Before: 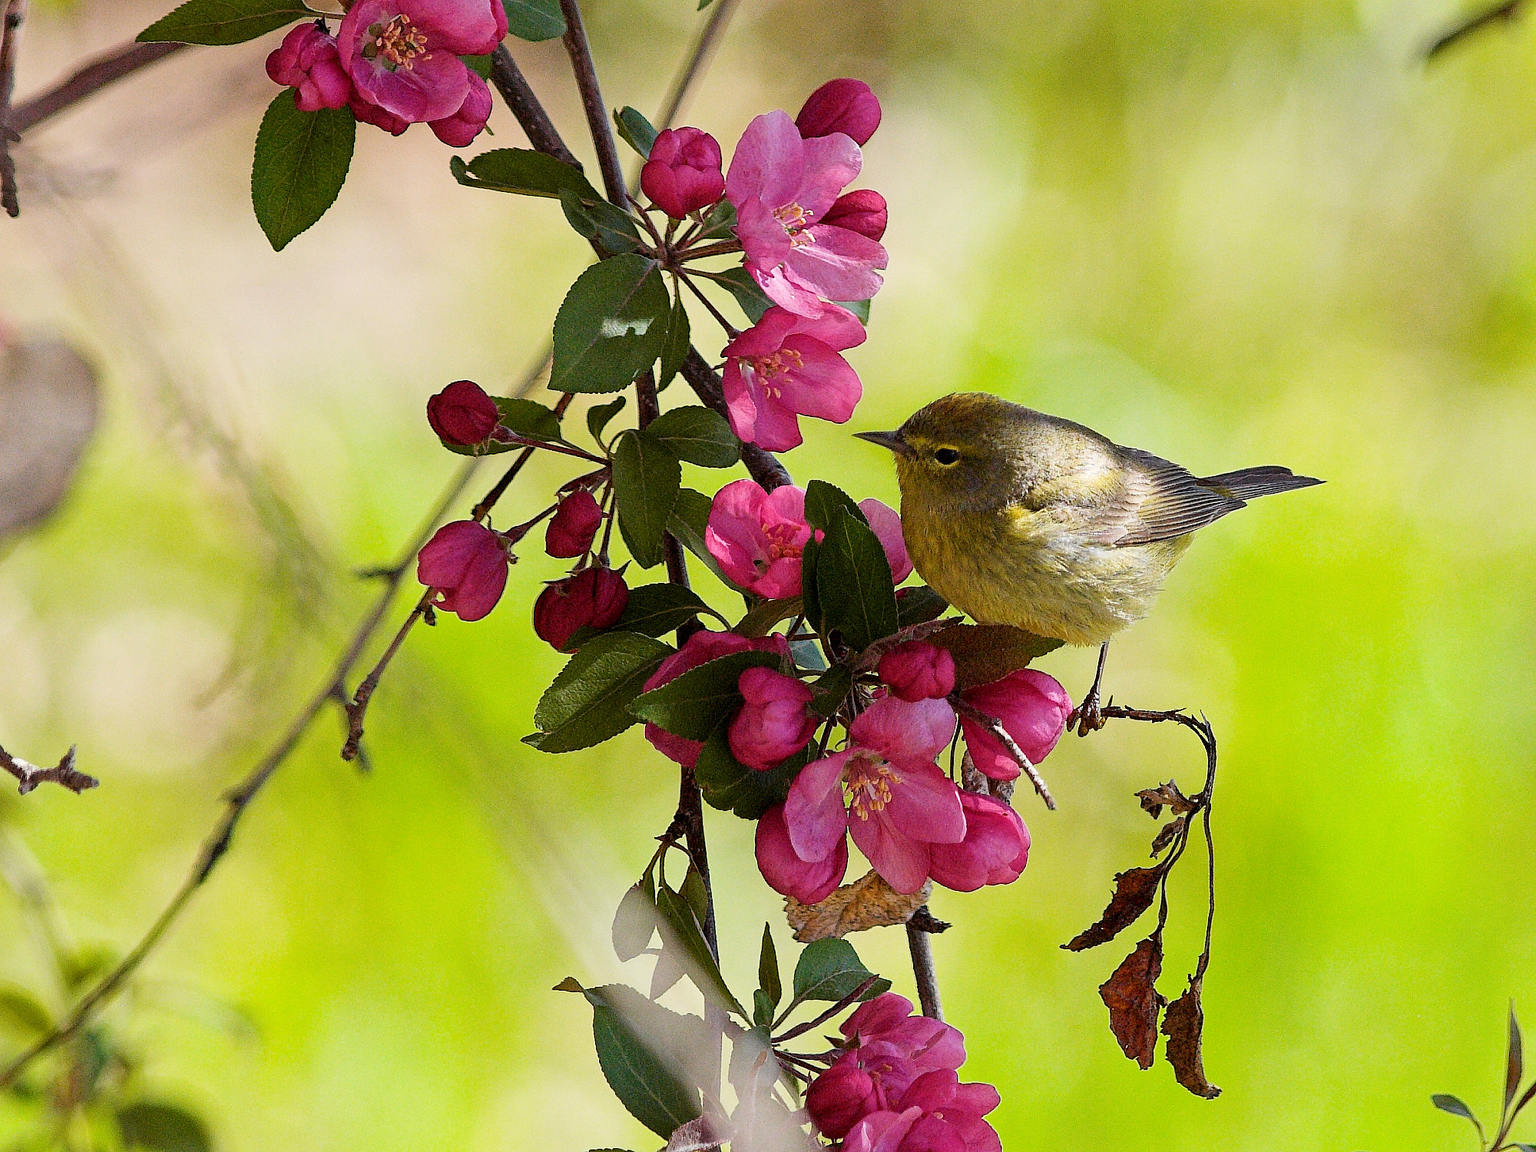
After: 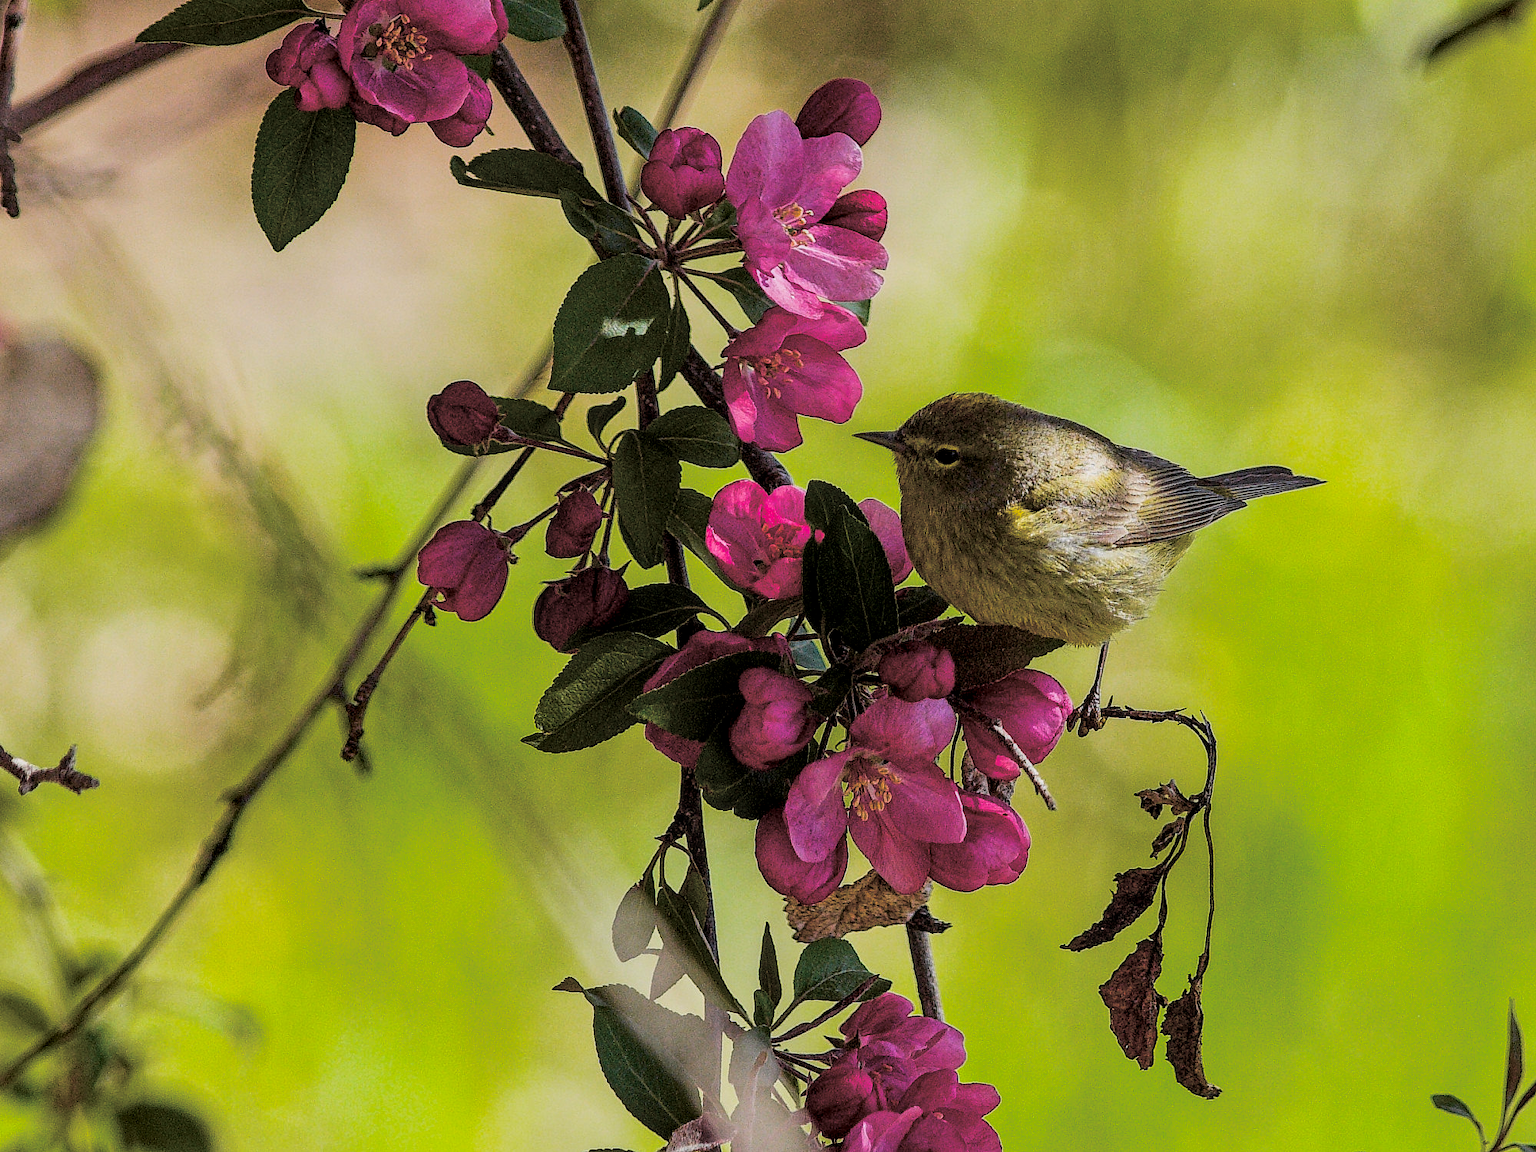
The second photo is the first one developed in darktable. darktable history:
color balance rgb: perceptual saturation grading › global saturation 20%, perceptual saturation grading › highlights -25%, perceptual saturation grading › shadows 50.52%, global vibrance 40.24%
local contrast: highlights 61%, detail 143%, midtone range 0.428
exposure: exposure -0.462 EV, compensate highlight preservation false
split-toning: shadows › hue 36°, shadows › saturation 0.05, highlights › hue 10.8°, highlights › saturation 0.15, compress 40%
